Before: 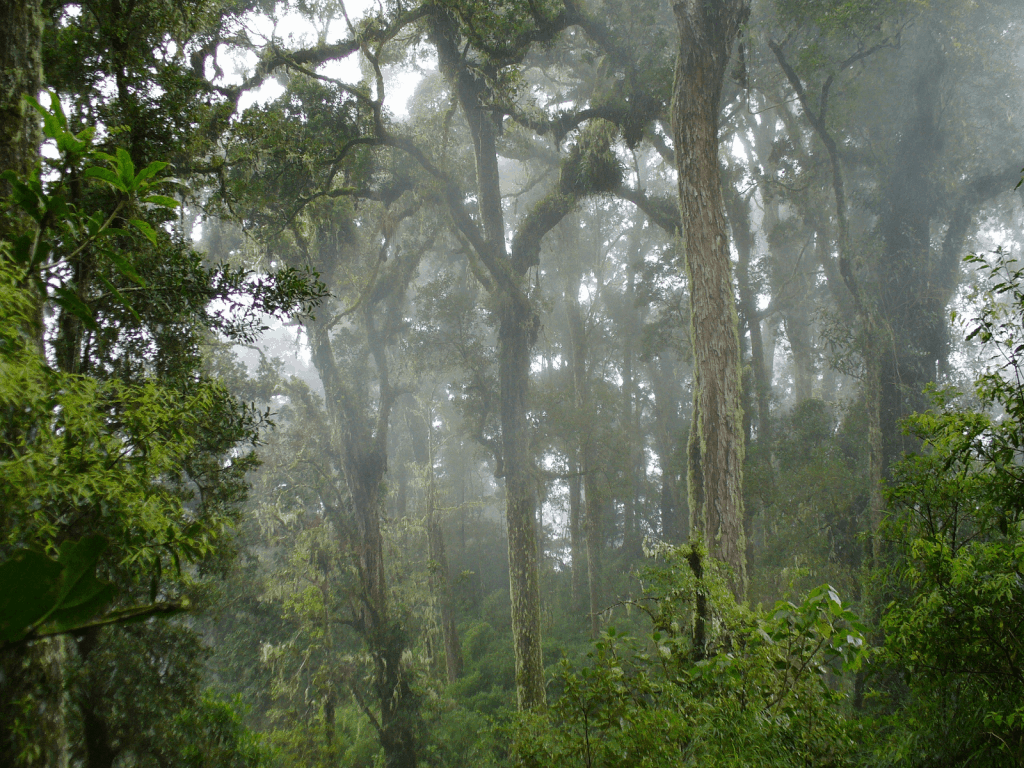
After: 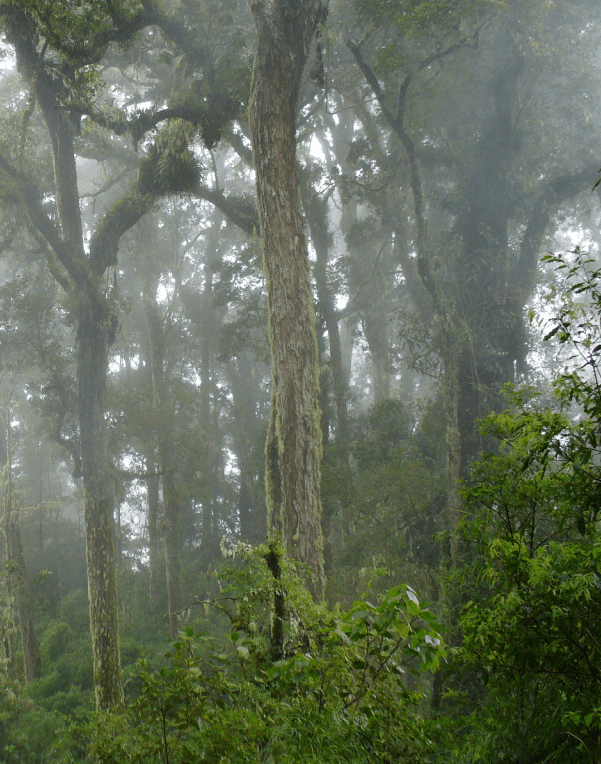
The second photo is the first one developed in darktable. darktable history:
crop: left 41.257%
